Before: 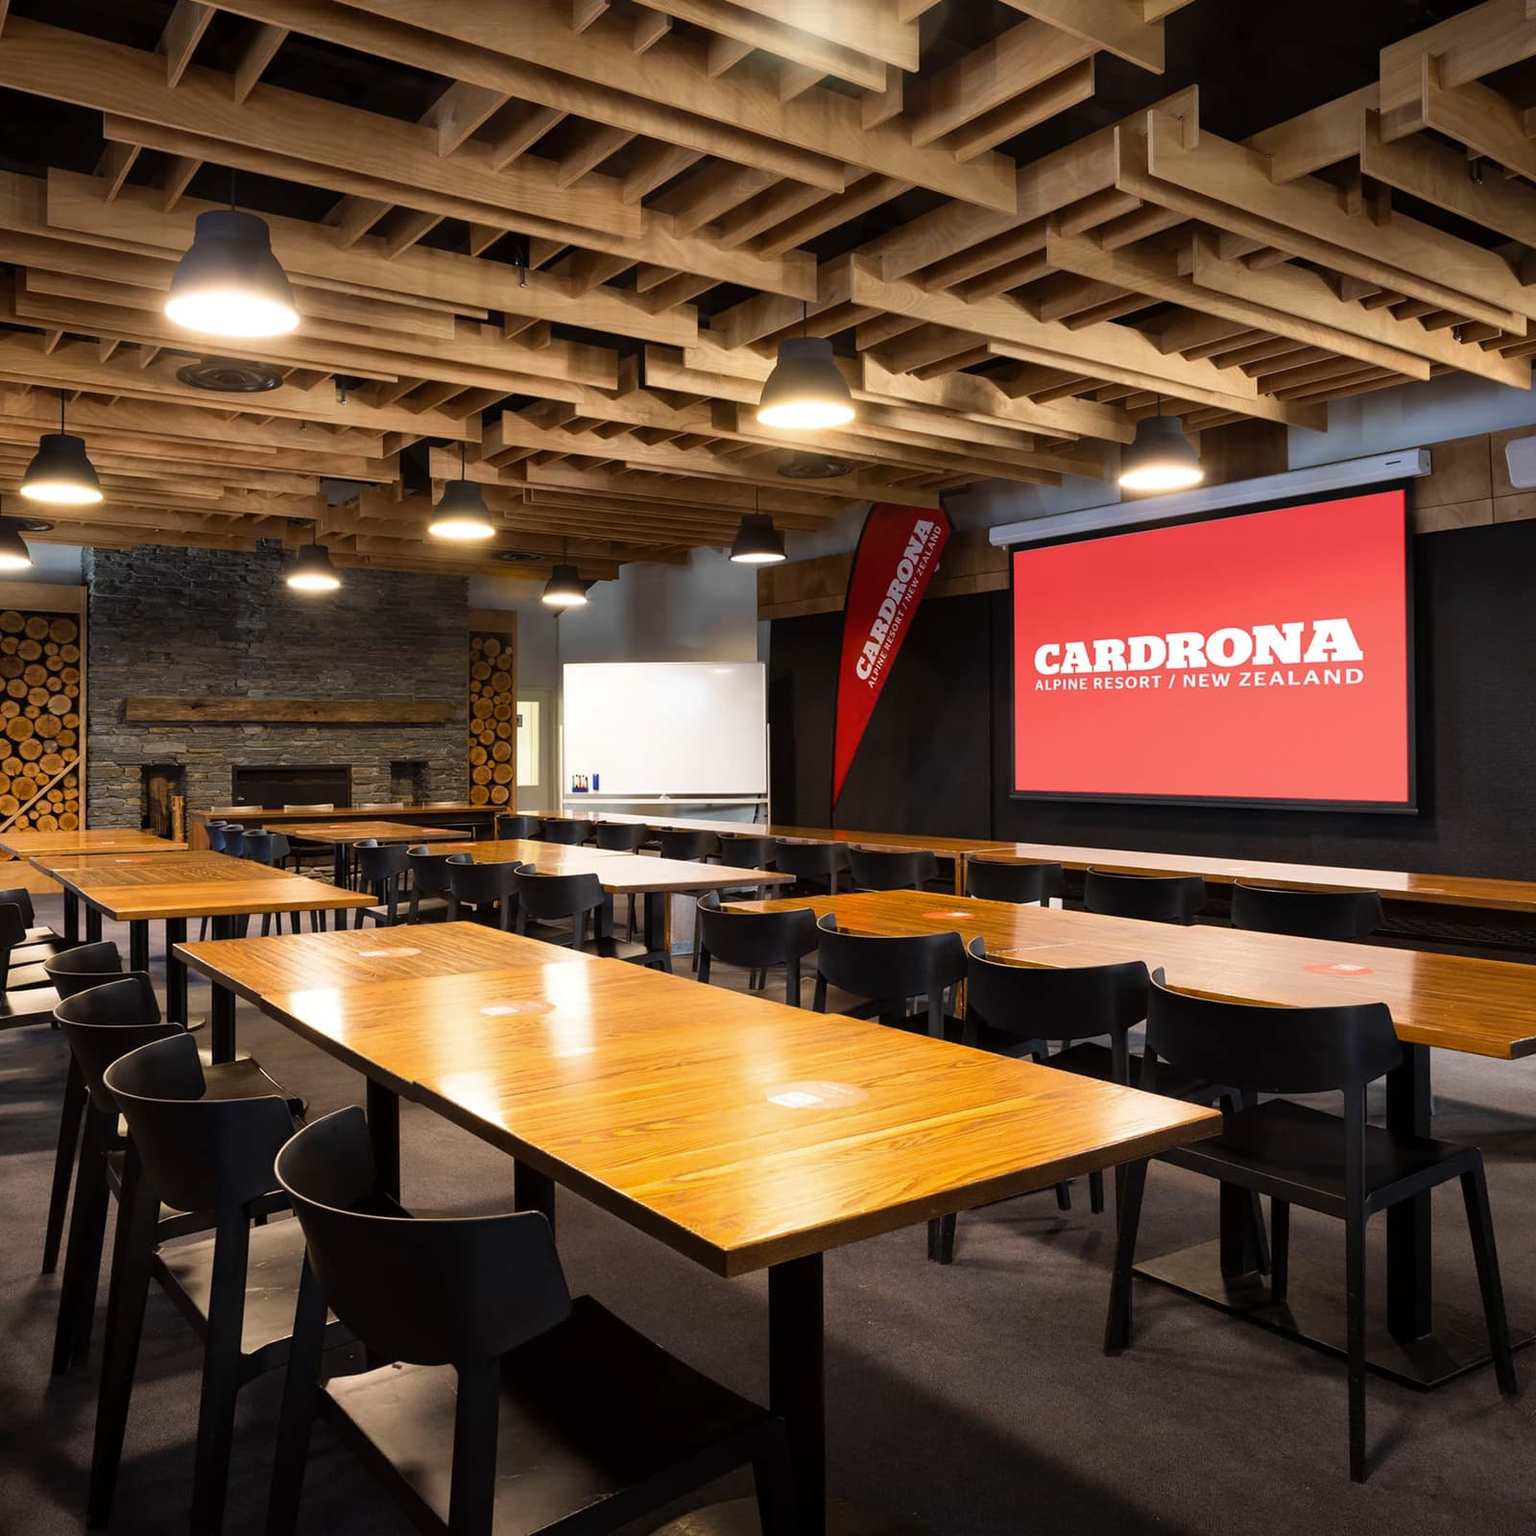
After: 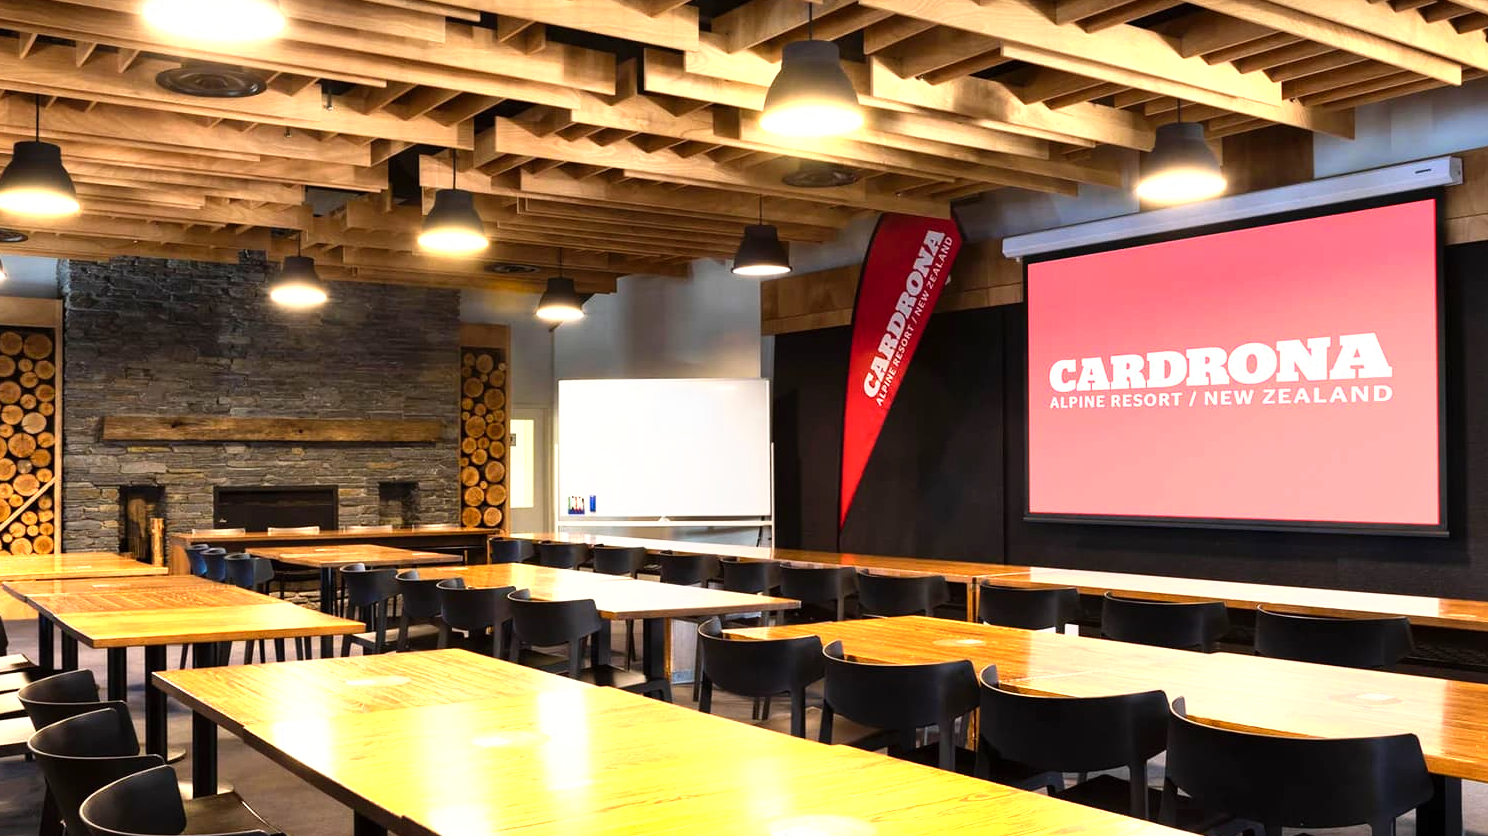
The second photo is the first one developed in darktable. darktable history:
shadows and highlights: shadows 36.15, highlights -27.69, highlights color adjustment 0.253%, soften with gaussian
crop: left 1.783%, top 19.455%, right 5.171%, bottom 28.244%
contrast brightness saturation: contrast 0.101, brightness 0.035, saturation 0.095
tone curve: curves: ch0 [(0, 0) (0.003, 0.003) (0.011, 0.012) (0.025, 0.027) (0.044, 0.048) (0.069, 0.076) (0.1, 0.109) (0.136, 0.148) (0.177, 0.194) (0.224, 0.245) (0.277, 0.303) (0.335, 0.366) (0.399, 0.436) (0.468, 0.511) (0.543, 0.593) (0.623, 0.681) (0.709, 0.775) (0.801, 0.875) (0.898, 0.954) (1, 1)], preserve colors none
color zones: curves: ch0 [(0.099, 0.624) (0.257, 0.596) (0.384, 0.376) (0.529, 0.492) (0.697, 0.564) (0.768, 0.532) (0.908, 0.644)]; ch1 [(0.112, 0.564) (0.254, 0.612) (0.432, 0.676) (0.592, 0.456) (0.743, 0.684) (0.888, 0.536)]; ch2 [(0.25, 0.5) (0.469, 0.36) (0.75, 0.5)]
